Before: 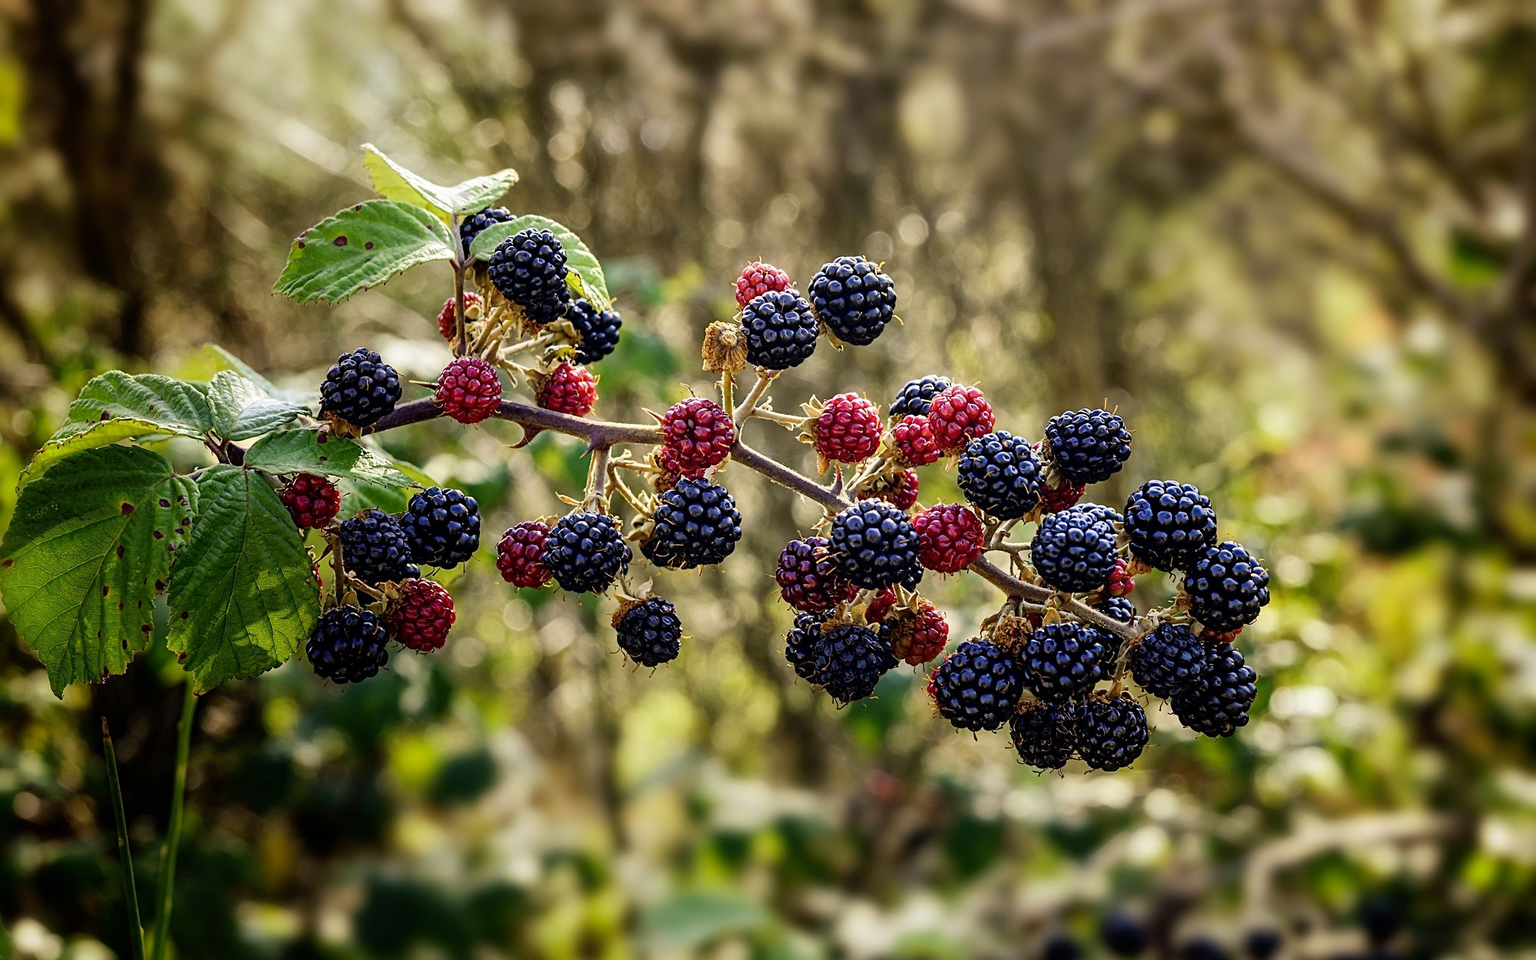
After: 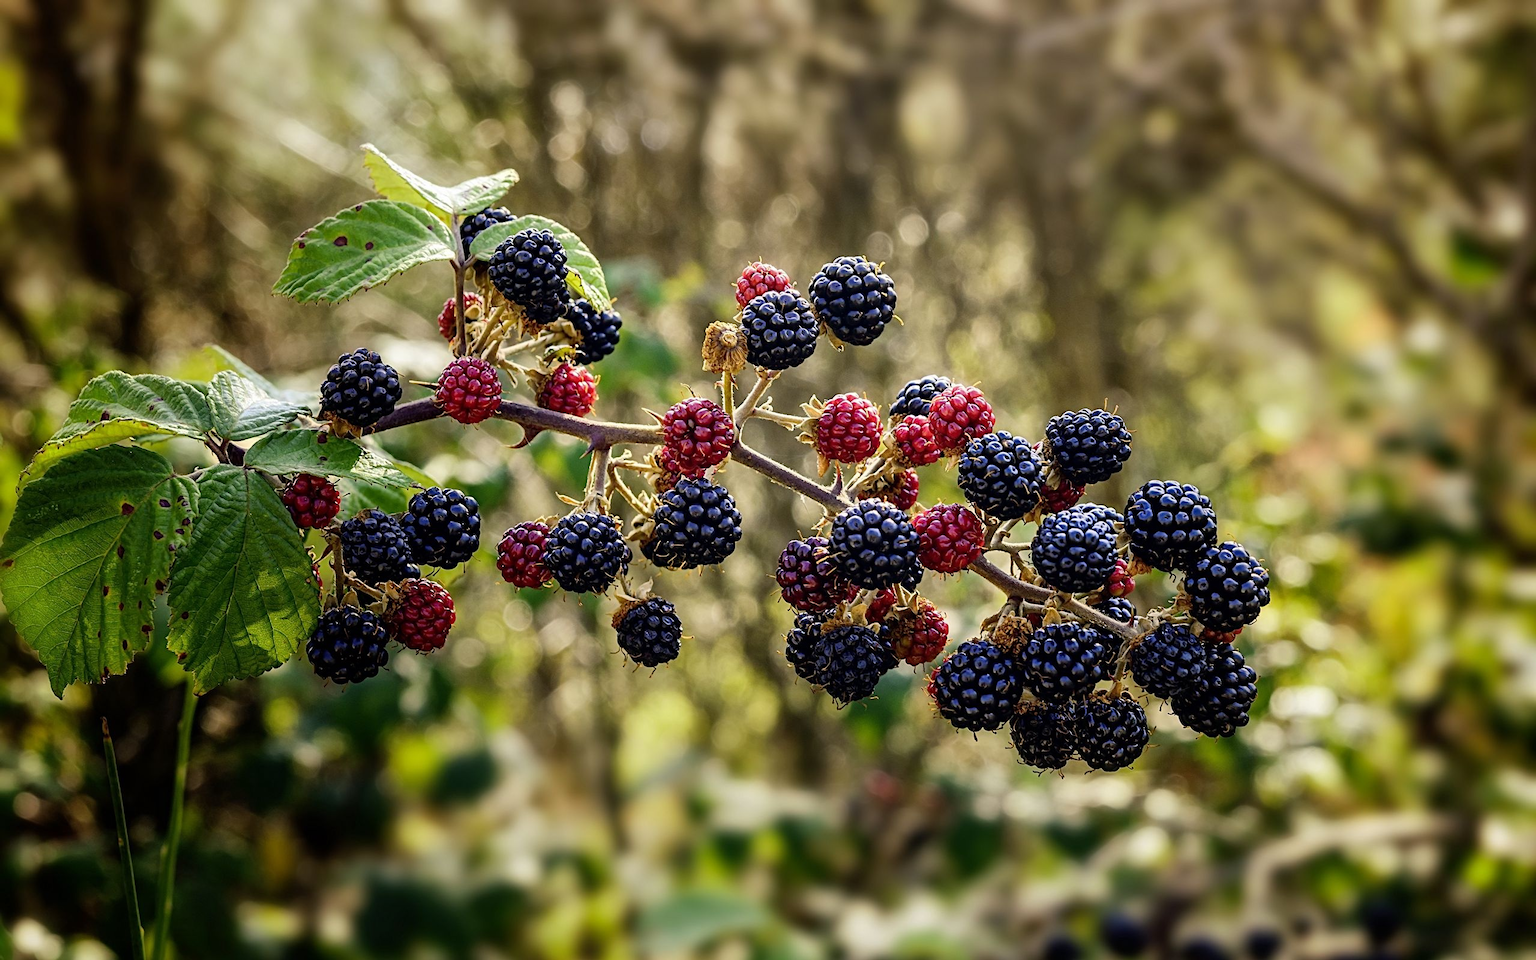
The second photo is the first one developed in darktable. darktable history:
shadows and highlights: shadows 5.89, soften with gaussian
